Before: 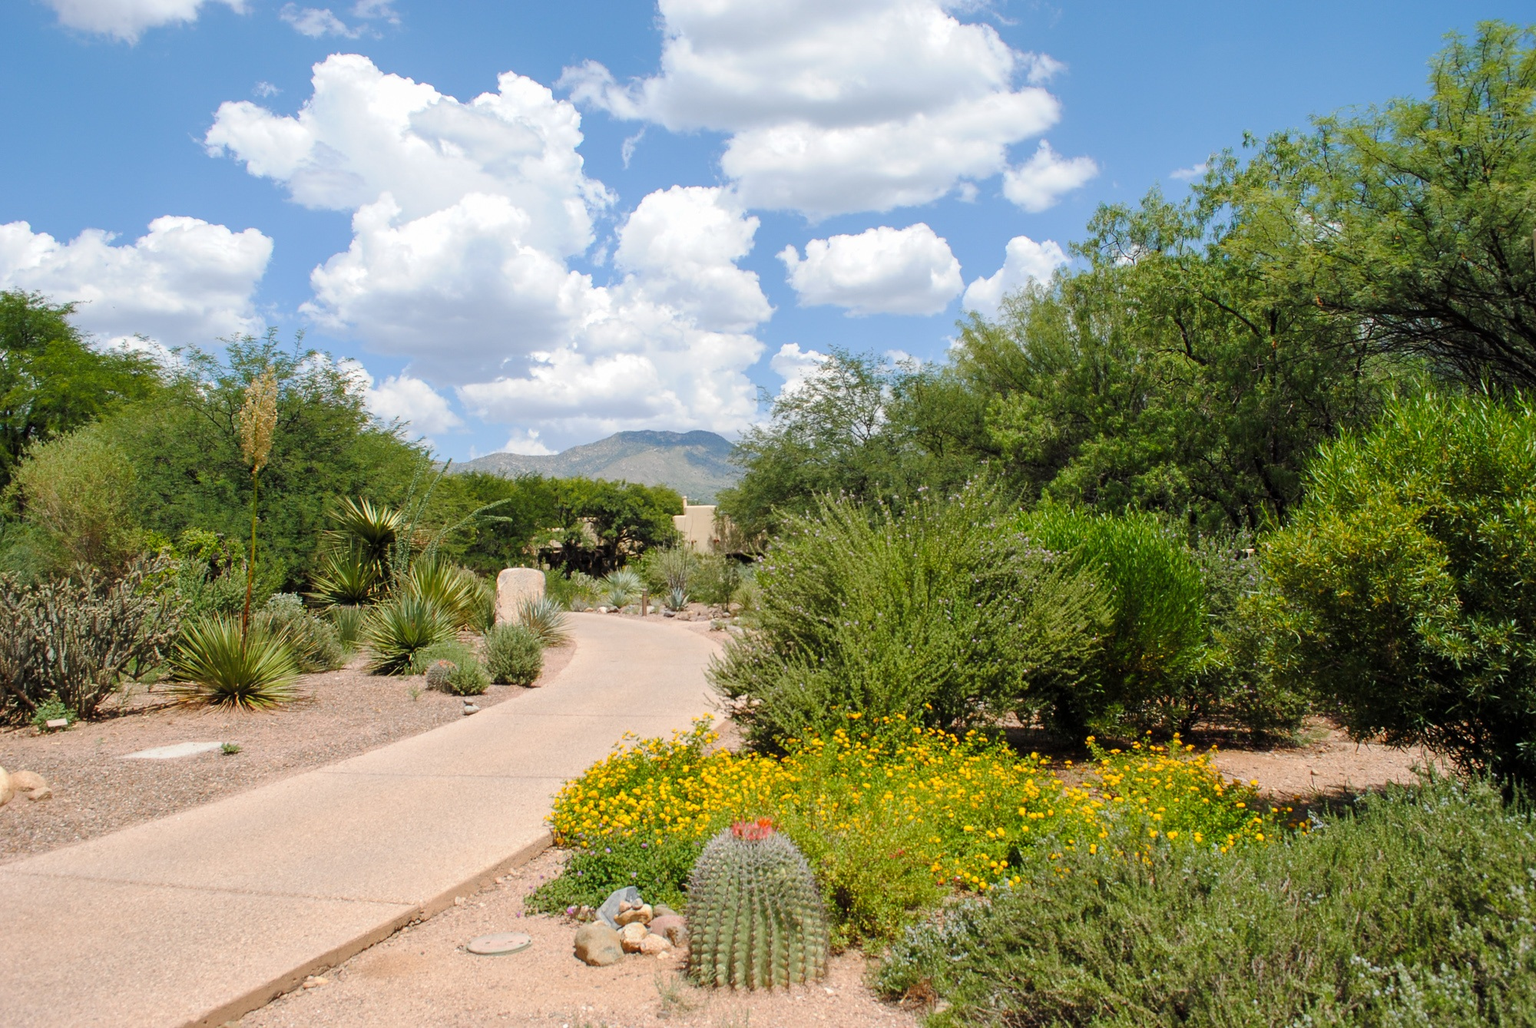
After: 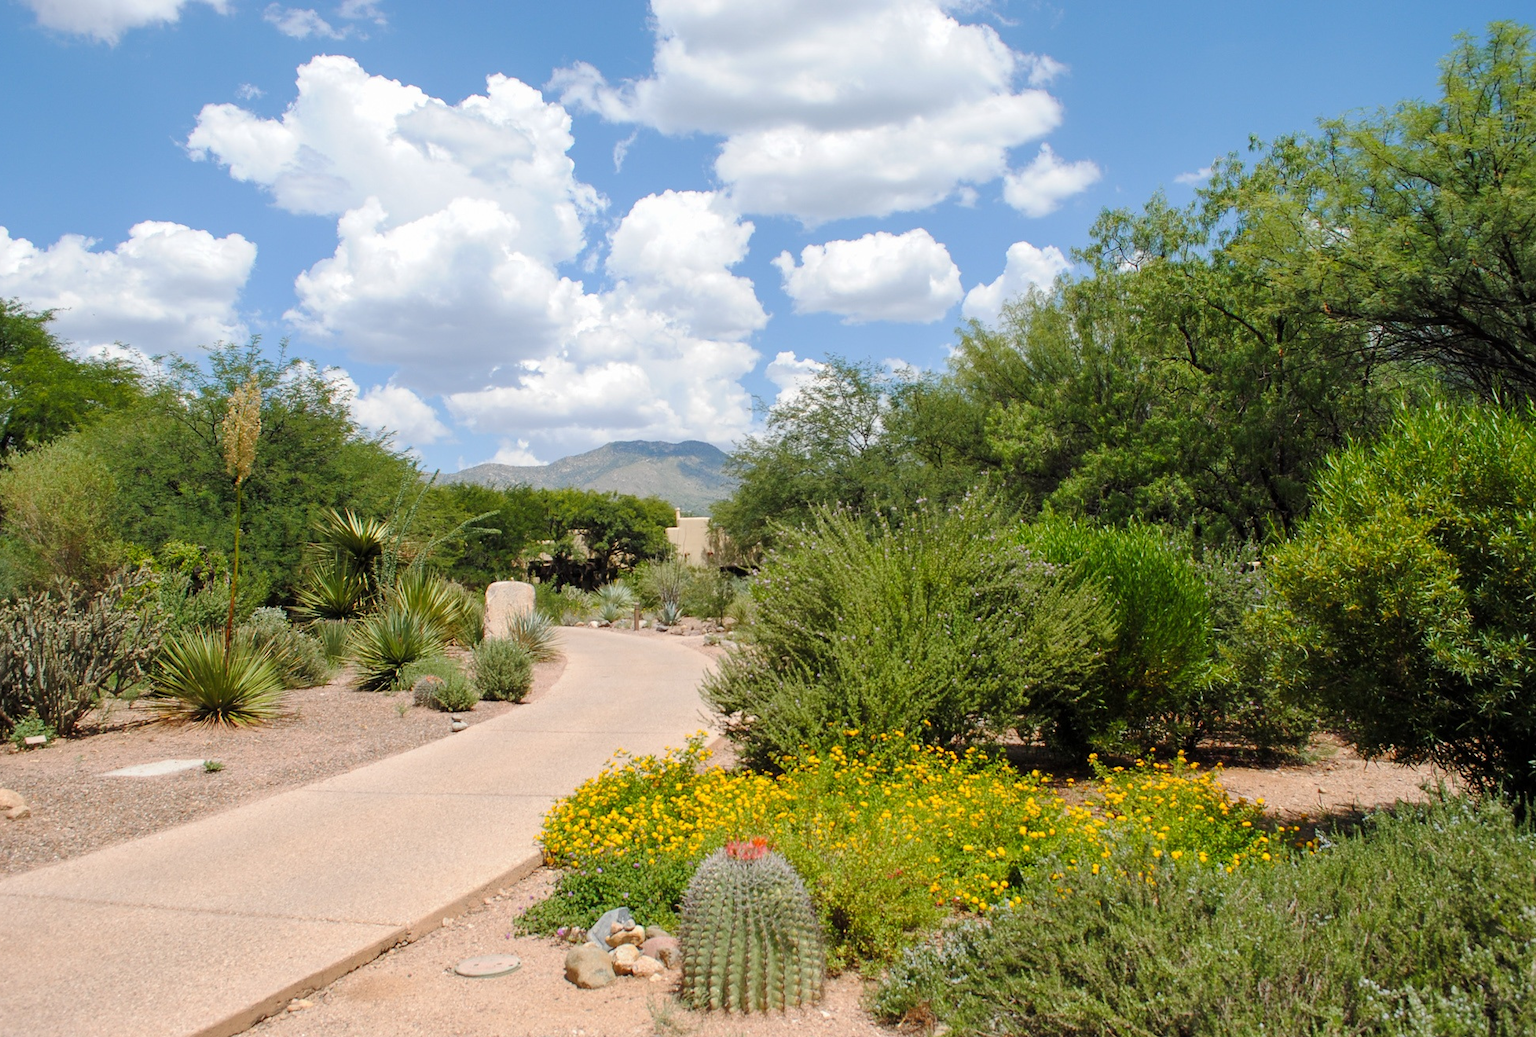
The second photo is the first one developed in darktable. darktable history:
crop and rotate: left 1.486%, right 0.745%, bottom 1.297%
